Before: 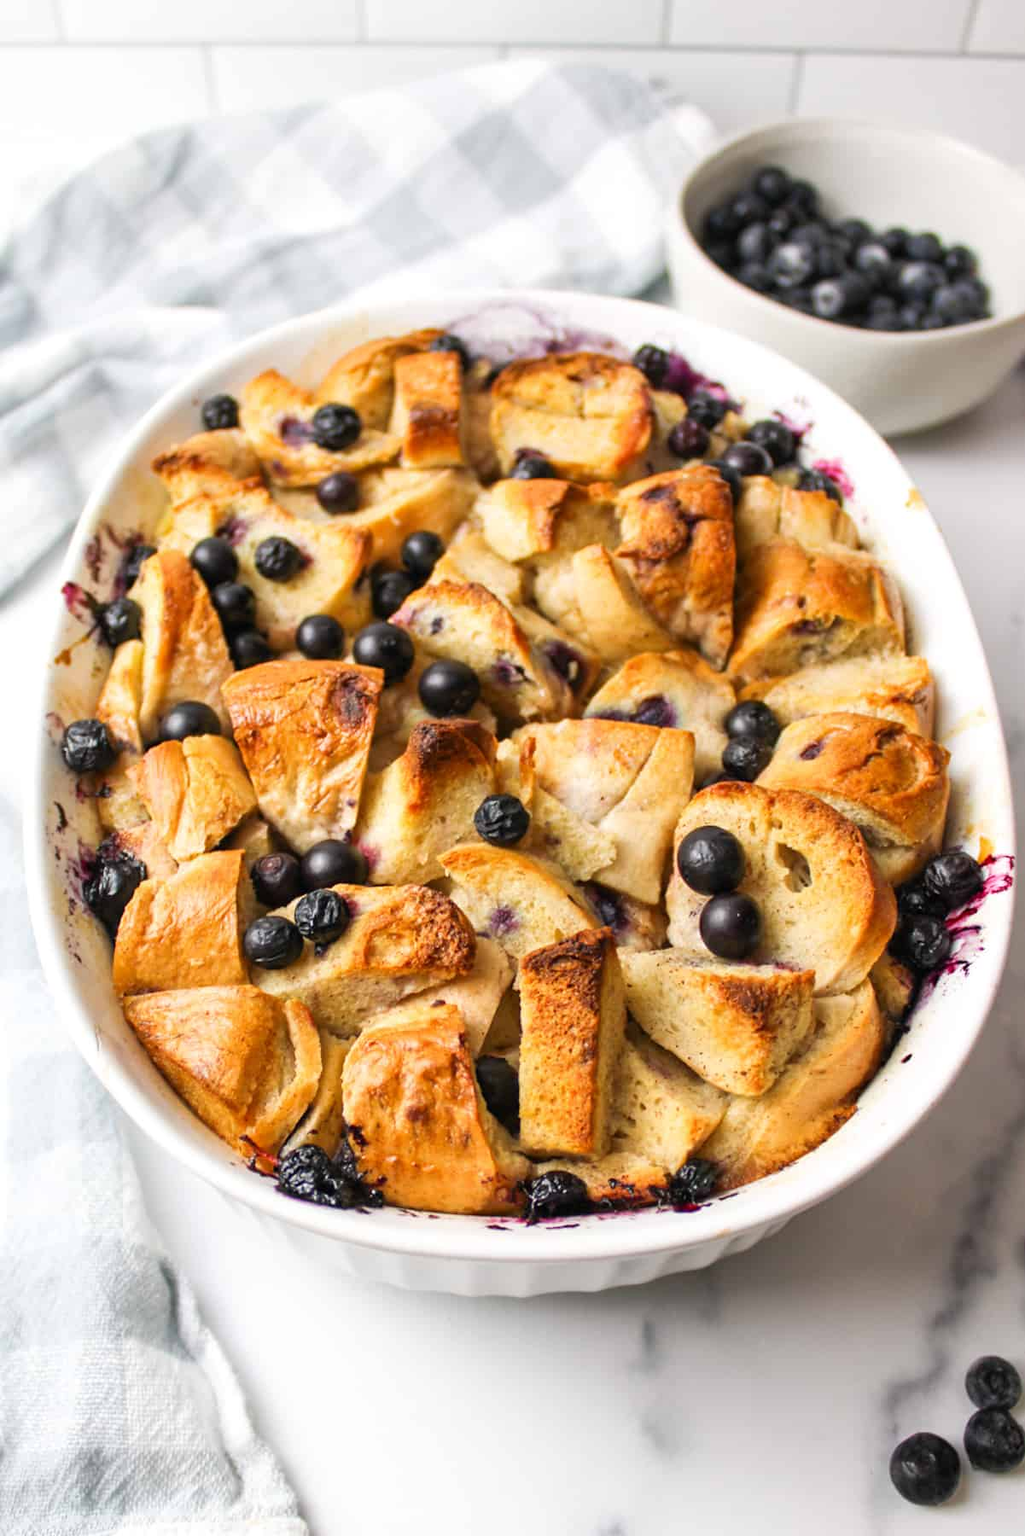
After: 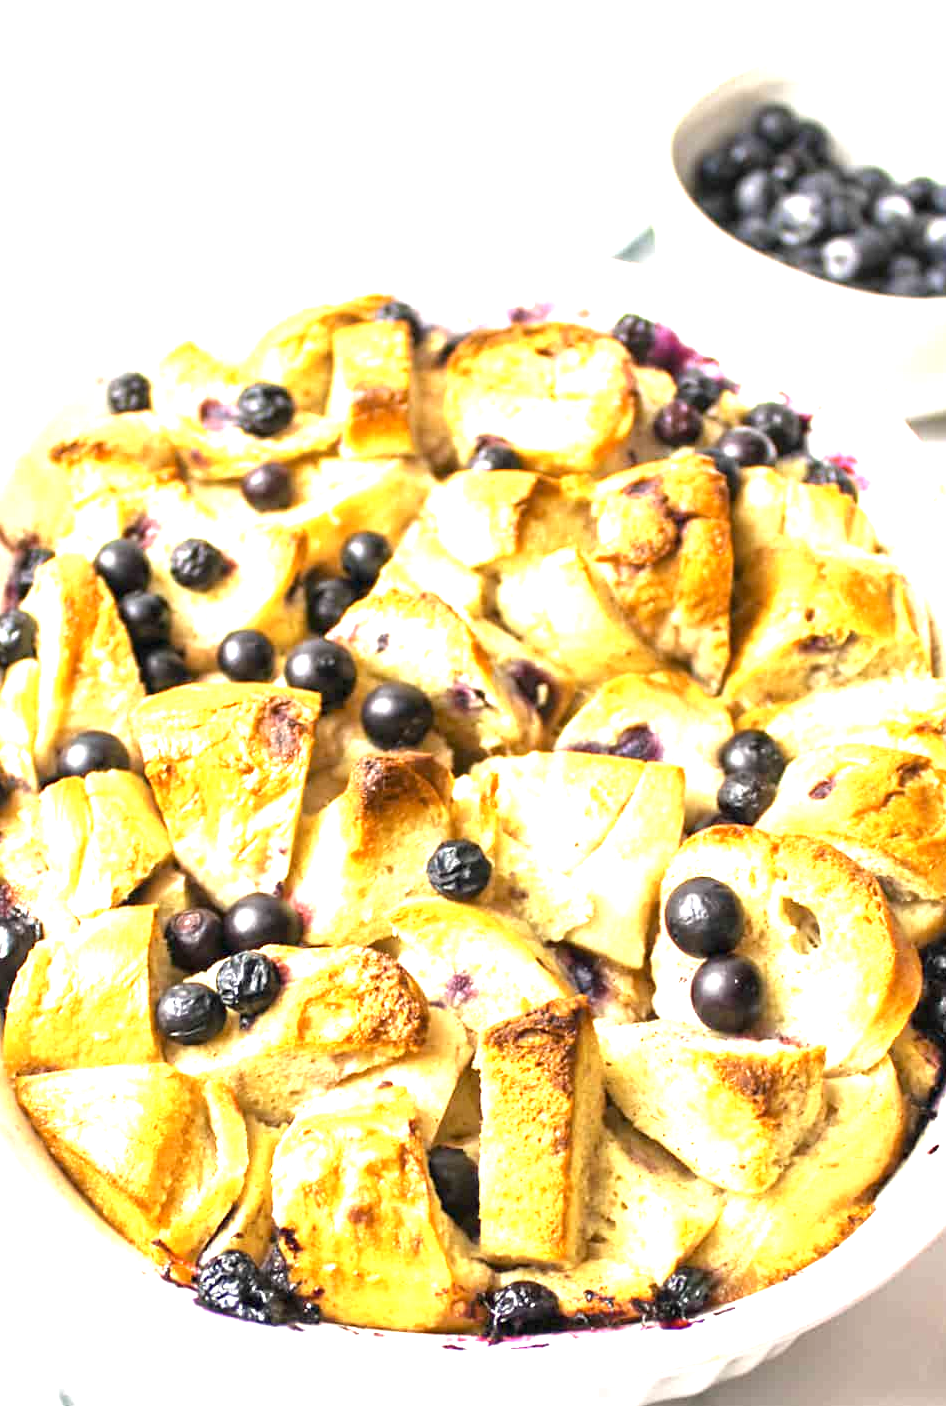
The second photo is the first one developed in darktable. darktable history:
color zones: curves: ch1 [(0.113, 0.438) (0.75, 0.5)]; ch2 [(0.12, 0.526) (0.75, 0.5)]
crop and rotate: left 10.77%, top 5.1%, right 10.41%, bottom 16.76%
exposure: black level correction 0.001, exposure 1.719 EV, compensate exposure bias true, compensate highlight preservation false
